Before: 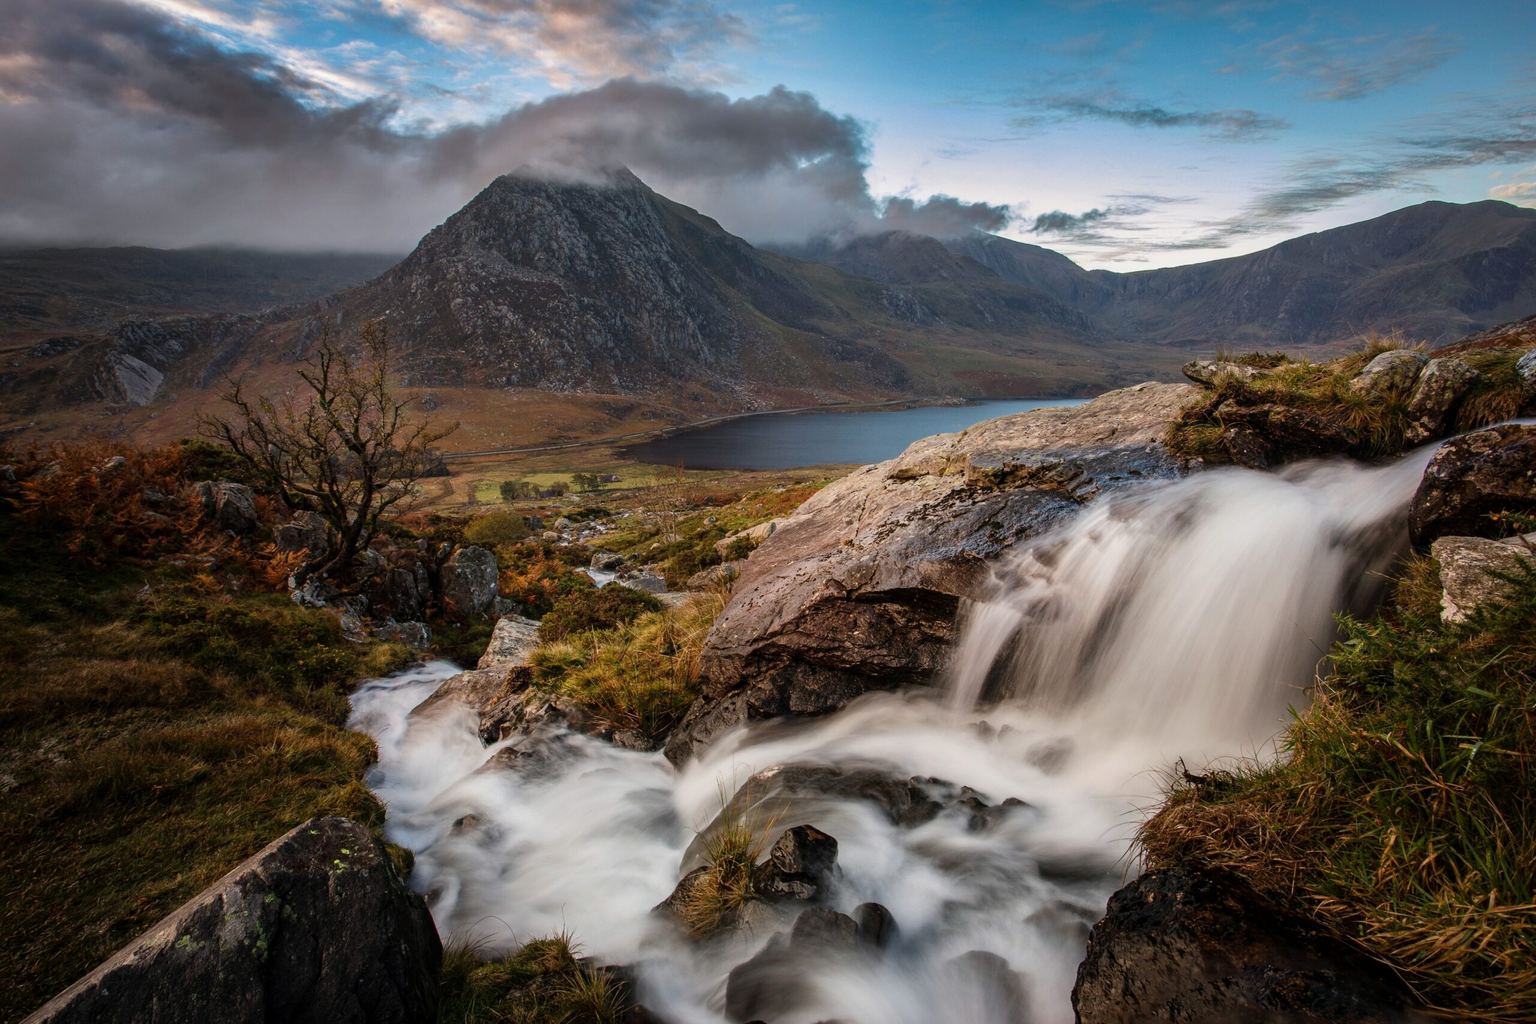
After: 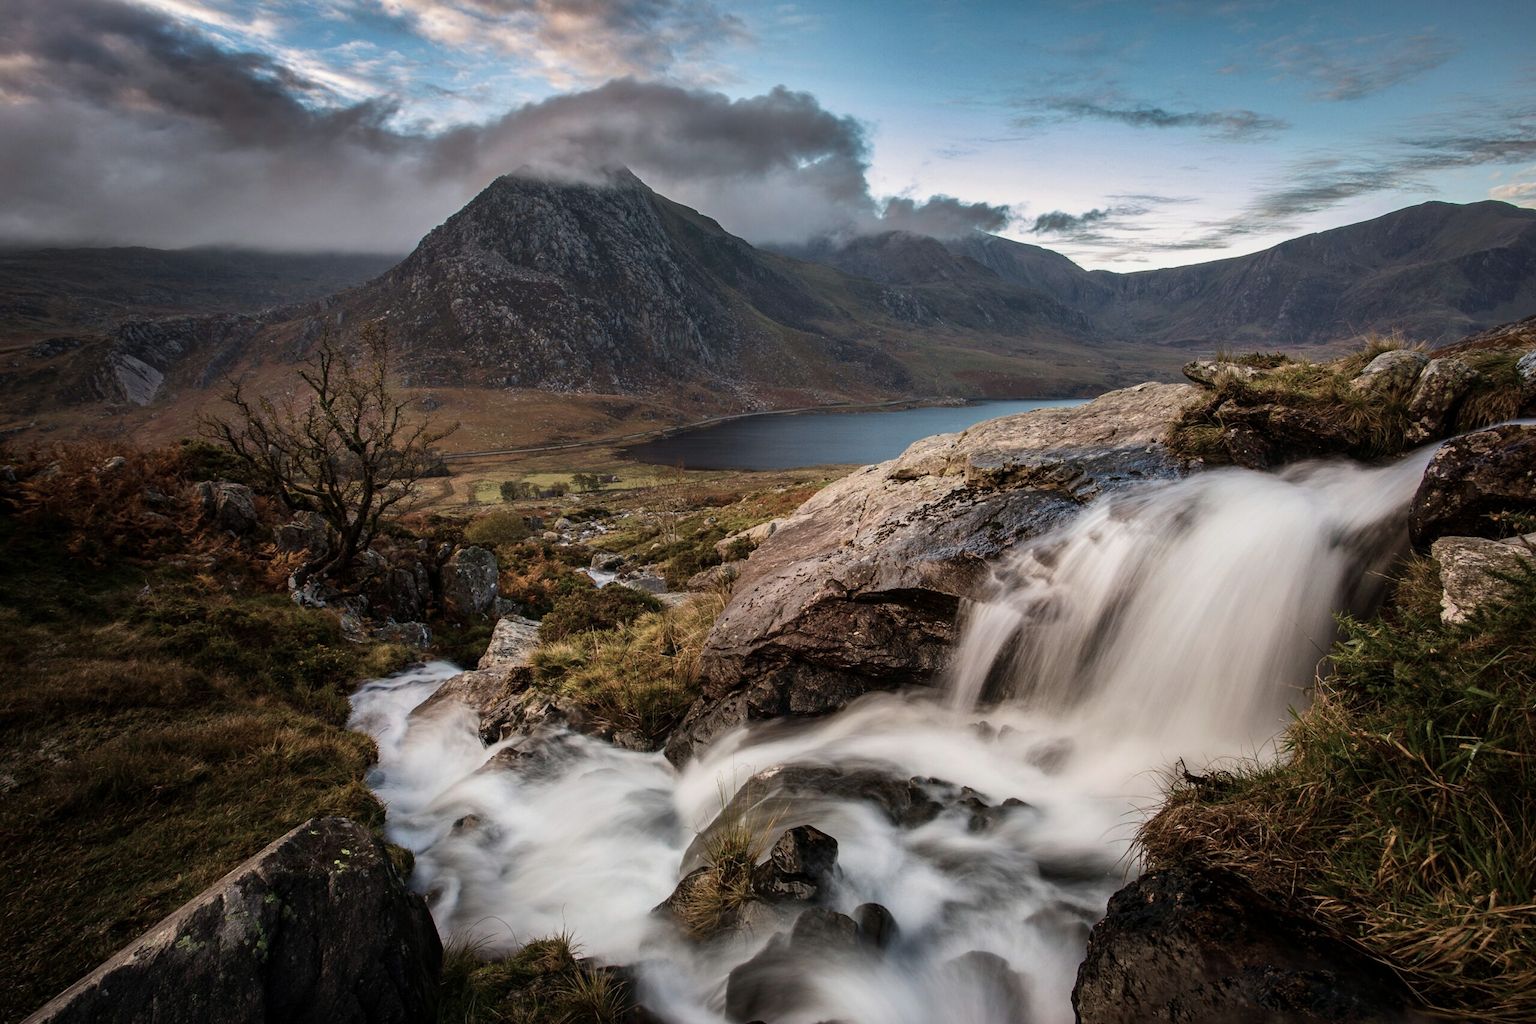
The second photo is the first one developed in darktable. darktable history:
velvia: on, module defaults
contrast brightness saturation: contrast 0.1, saturation -0.36
